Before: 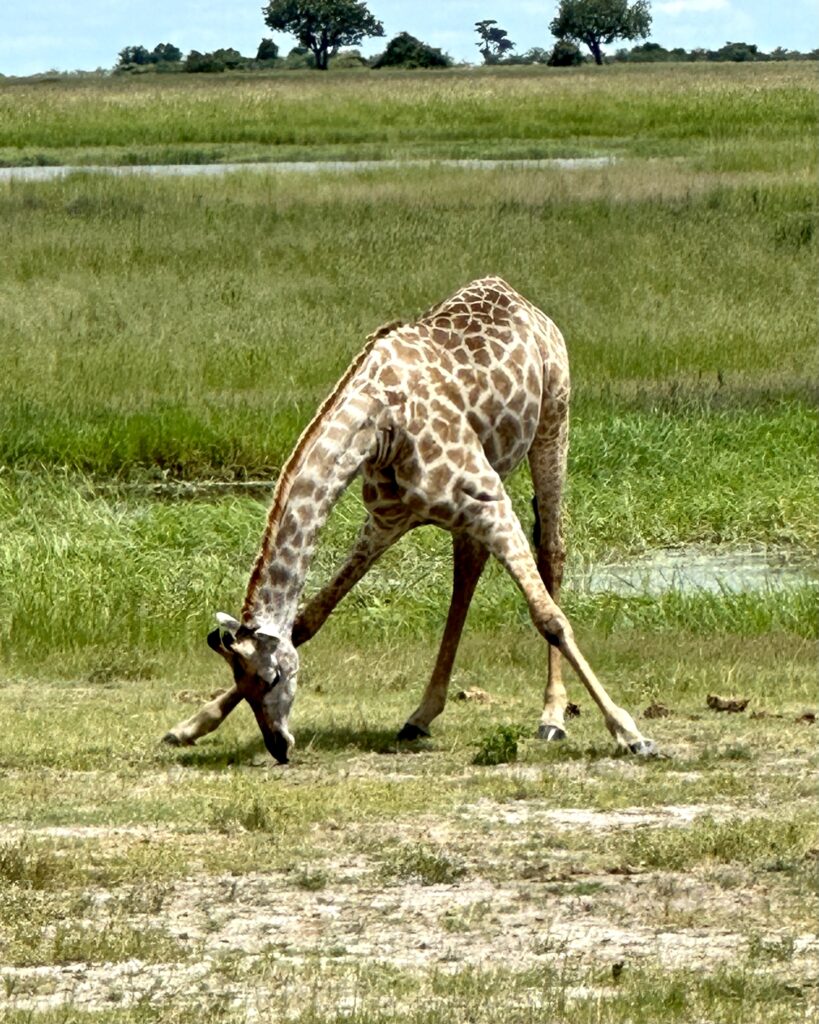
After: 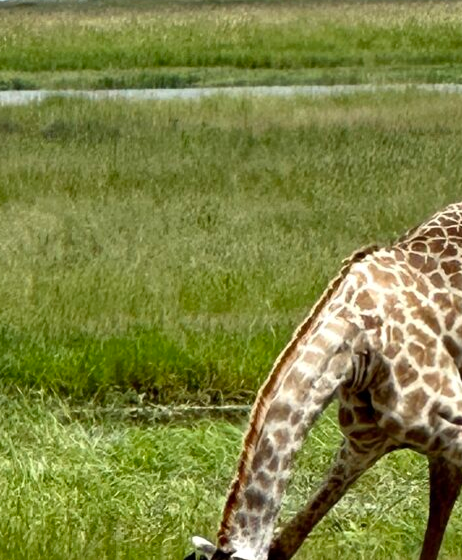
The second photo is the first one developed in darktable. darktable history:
crop and rotate: left 3.035%, top 7.455%, right 40.44%, bottom 37.806%
contrast brightness saturation: contrast 0.009, saturation -0.068
tone equalizer: on, module defaults
